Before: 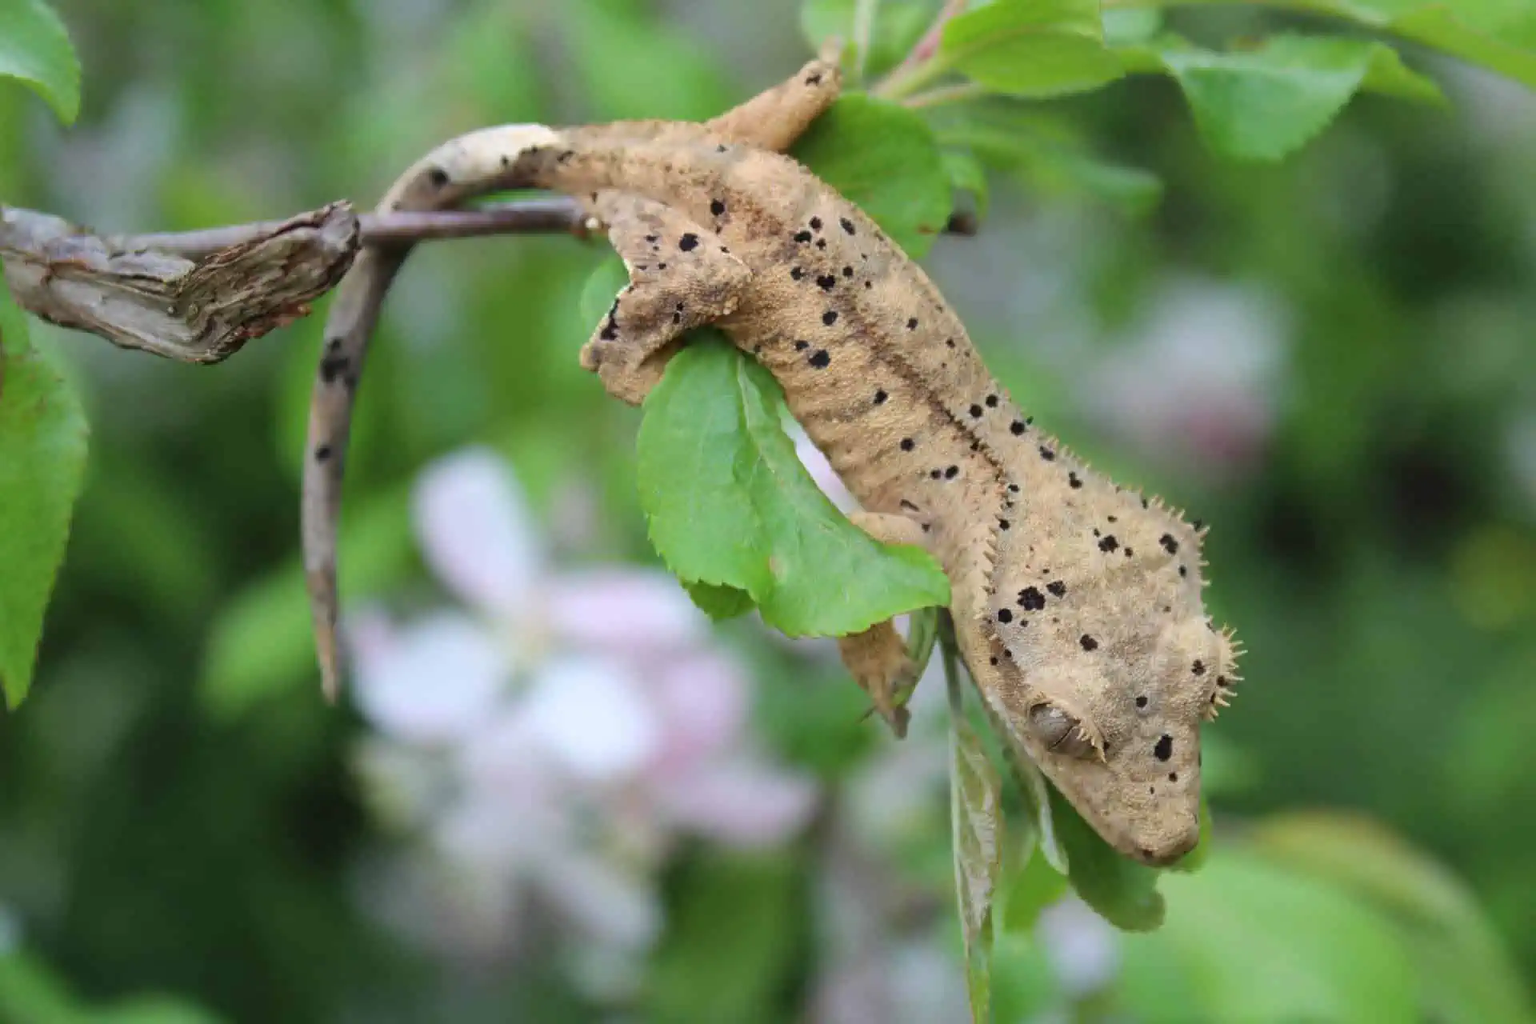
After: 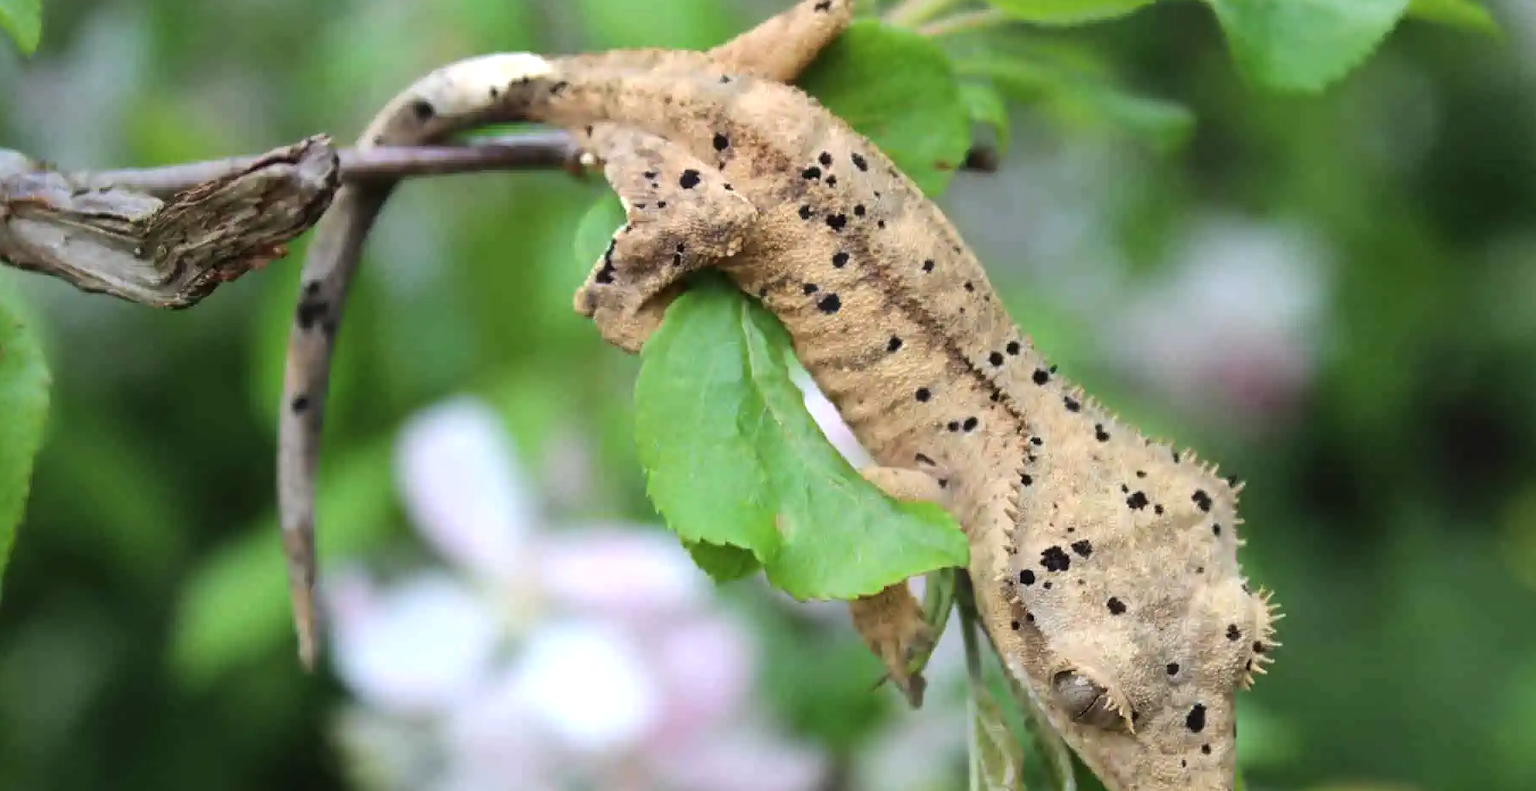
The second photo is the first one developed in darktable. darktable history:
tone equalizer: -8 EV -0.417 EV, -7 EV -0.389 EV, -6 EV -0.333 EV, -5 EV -0.222 EV, -3 EV 0.222 EV, -2 EV 0.333 EV, -1 EV 0.389 EV, +0 EV 0.417 EV, edges refinement/feathering 500, mask exposure compensation -1.57 EV, preserve details no
crop: left 2.737%, top 7.287%, right 3.421%, bottom 20.179%
